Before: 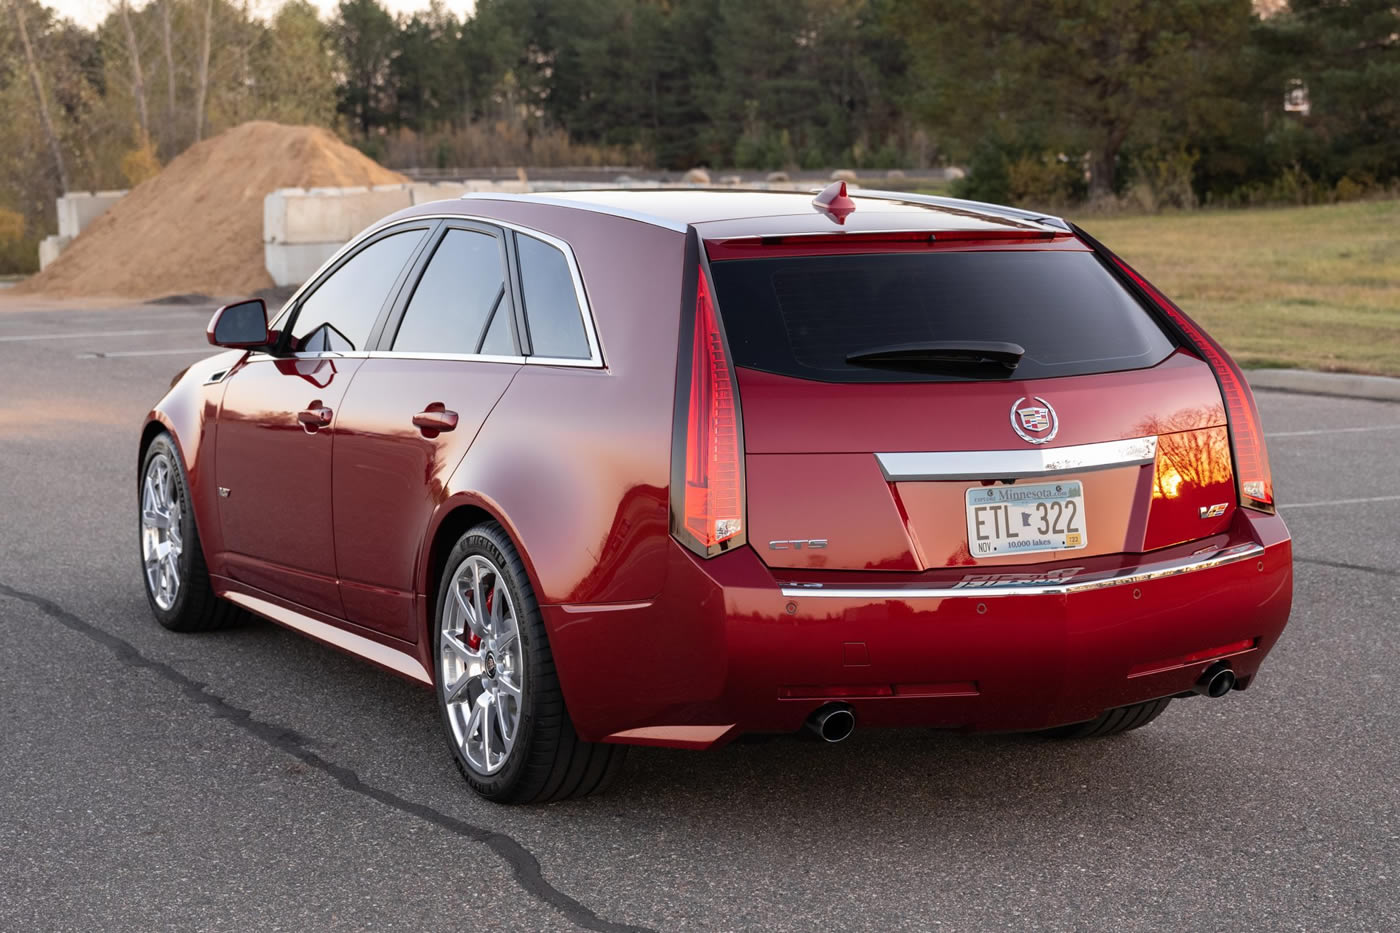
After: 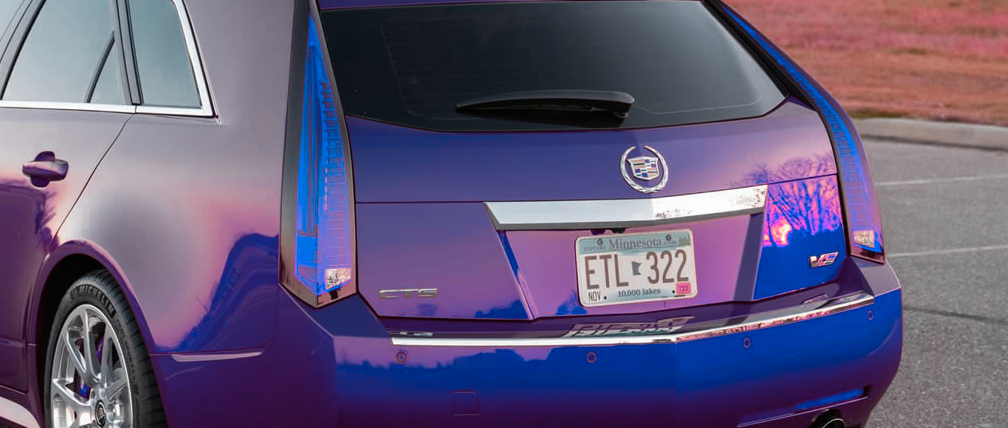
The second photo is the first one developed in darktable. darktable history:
crop and rotate: left 27.938%, top 27.046%, bottom 27.046%
color zones: curves: ch0 [(0.826, 0.353)]; ch1 [(0.242, 0.647) (0.889, 0.342)]; ch2 [(0.246, 0.089) (0.969, 0.068)]
